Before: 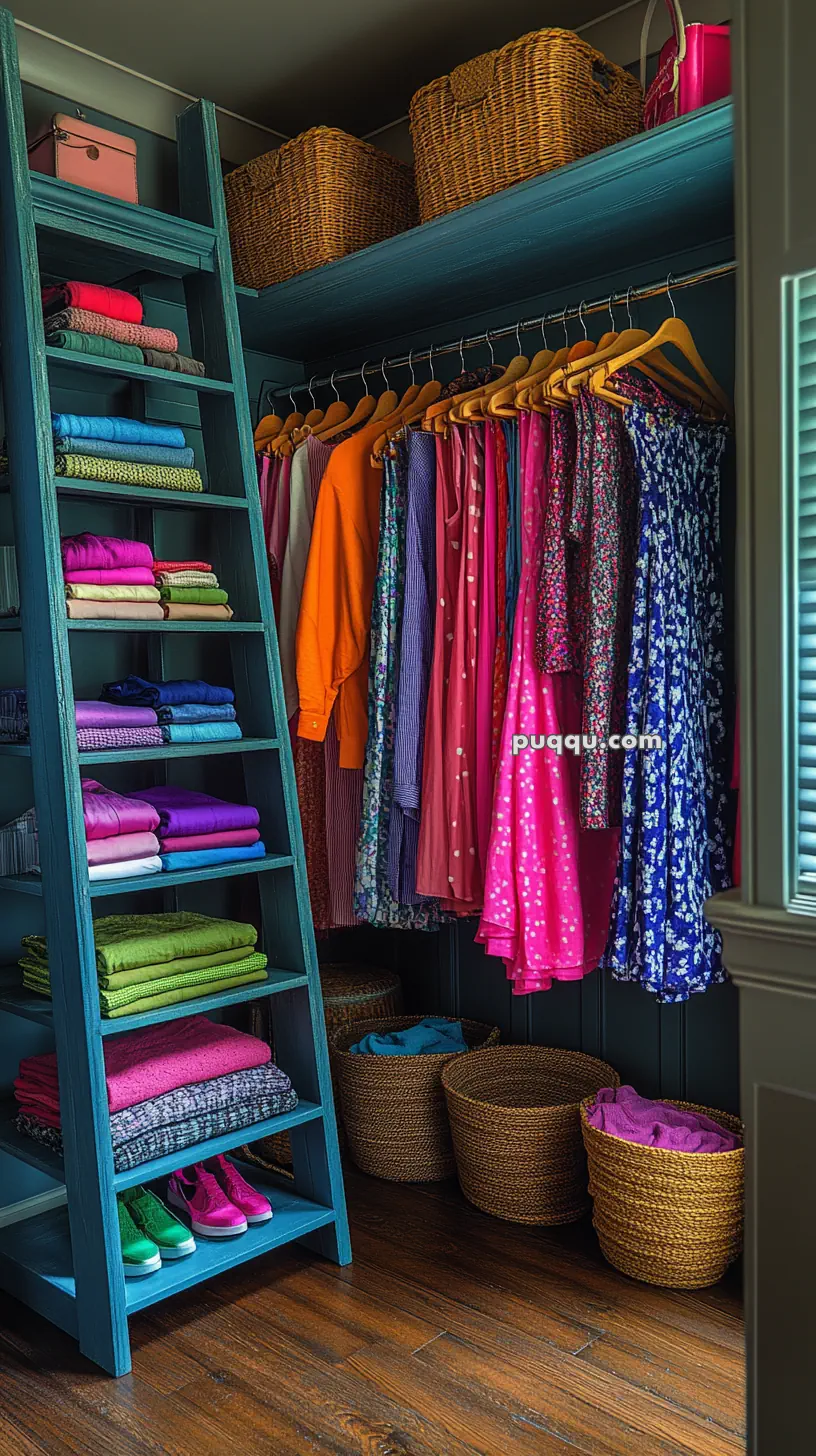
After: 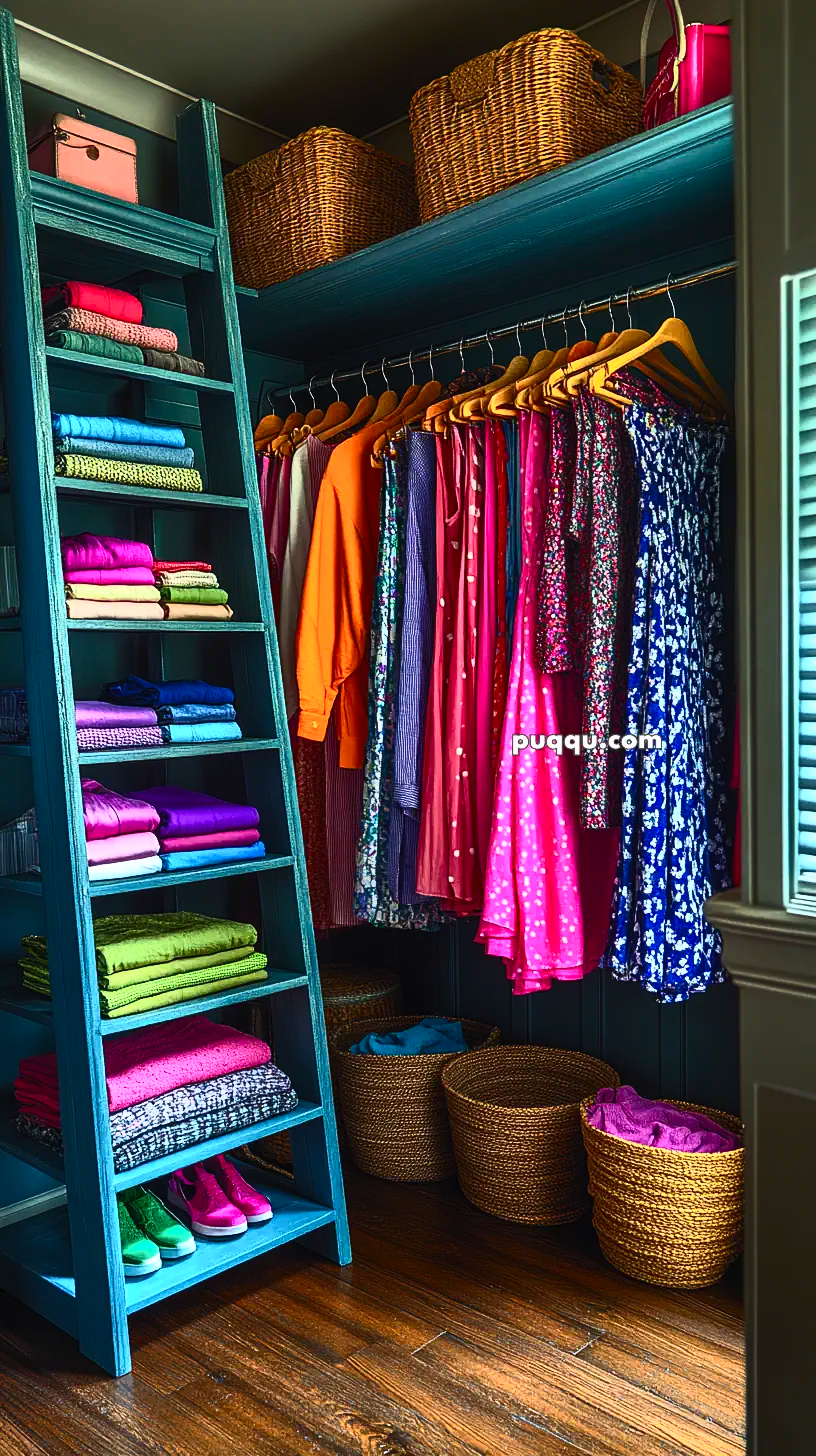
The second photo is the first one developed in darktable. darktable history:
contrast brightness saturation: contrast 0.632, brightness 0.346, saturation 0.137
color correction: highlights b* 0.01, saturation 1.12
